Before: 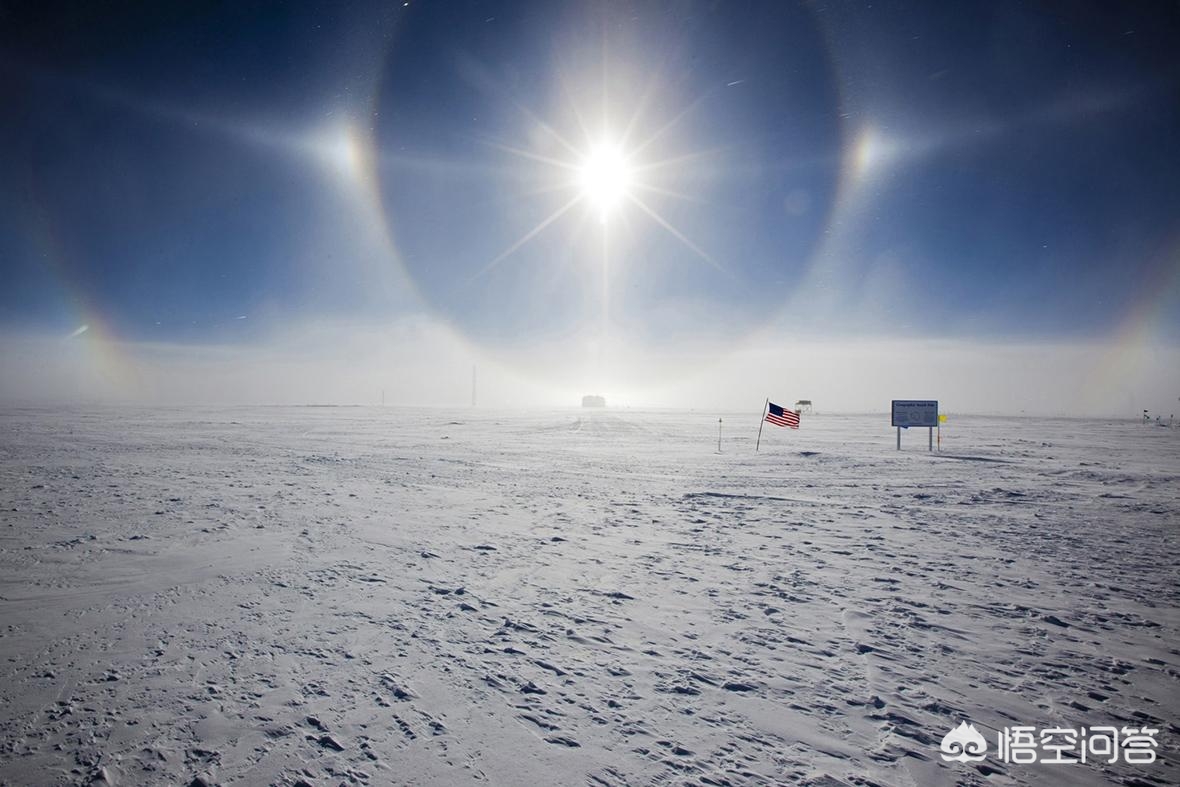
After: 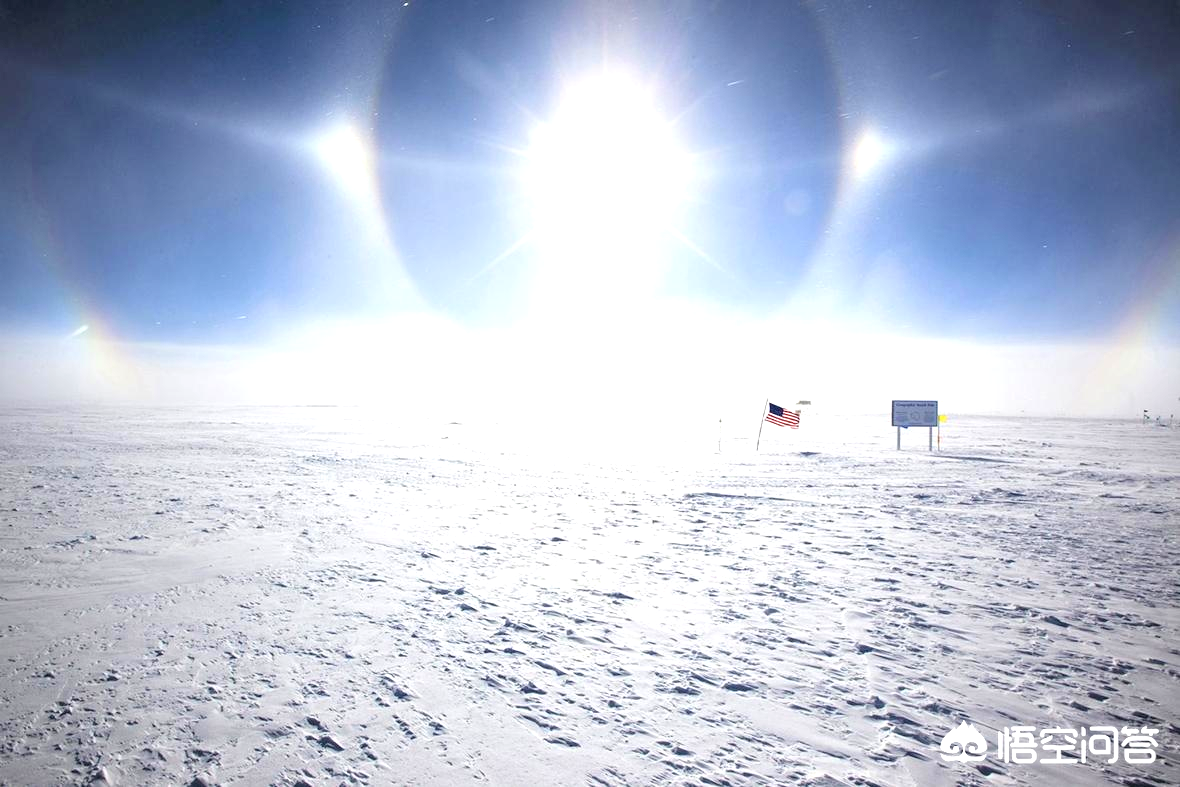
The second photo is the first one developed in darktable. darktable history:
exposure: black level correction 0, exposure 1.2 EV, compensate exposure bias true, compensate highlight preservation false
contrast brightness saturation: brightness 0.148
